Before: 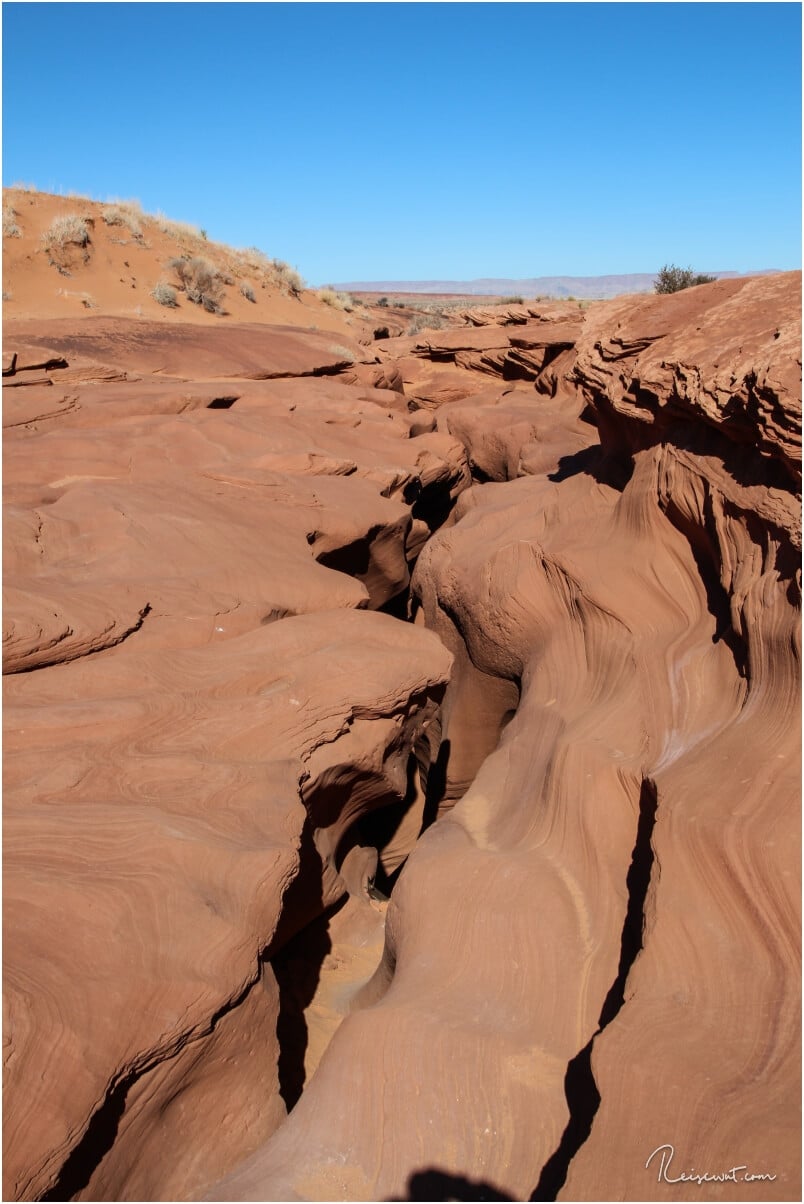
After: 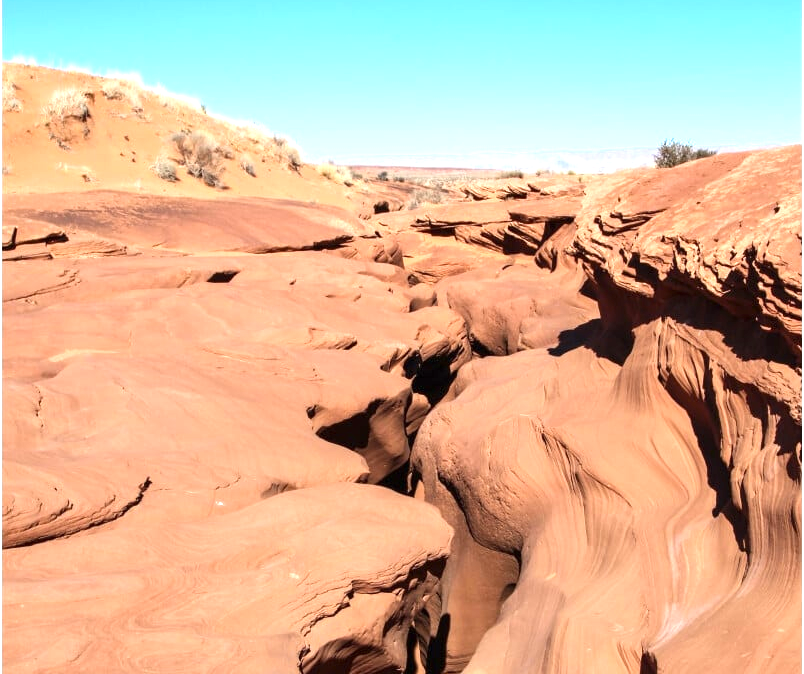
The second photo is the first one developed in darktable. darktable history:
crop and rotate: top 10.618%, bottom 33.333%
exposure: exposure 1.135 EV, compensate highlight preservation false
